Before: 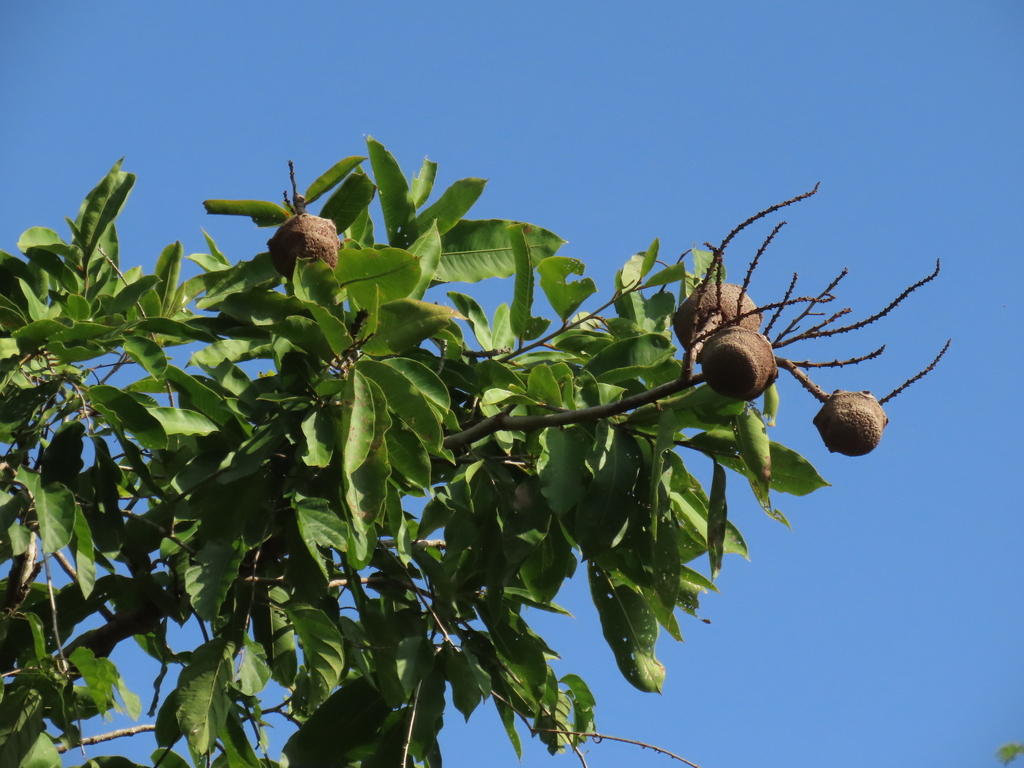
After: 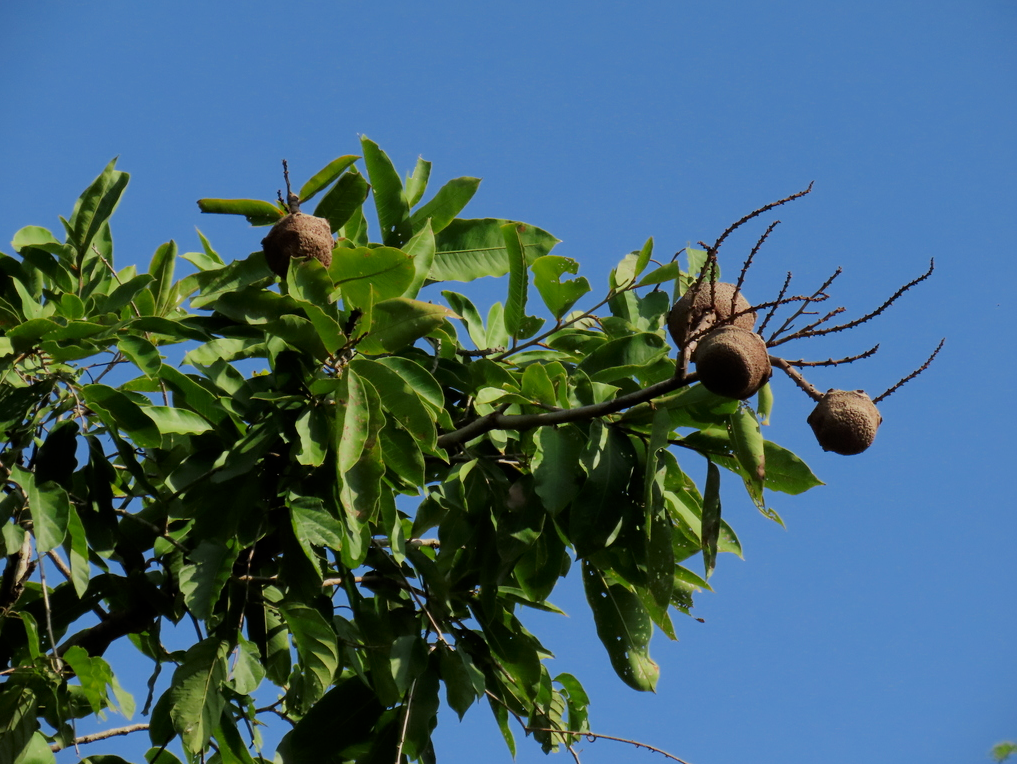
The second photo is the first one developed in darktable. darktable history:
filmic rgb: black relative exposure -8.79 EV, white relative exposure 4.98 EV, threshold 3 EV, target black luminance 0%, hardness 3.77, latitude 66.33%, contrast 0.822, shadows ↔ highlights balance 20%, color science v5 (2021), contrast in shadows safe, contrast in highlights safe, enable highlight reconstruction true
crop and rotate: left 0.614%, top 0.179%, bottom 0.309%
contrast brightness saturation: contrast 0.15, brightness -0.01, saturation 0.1
